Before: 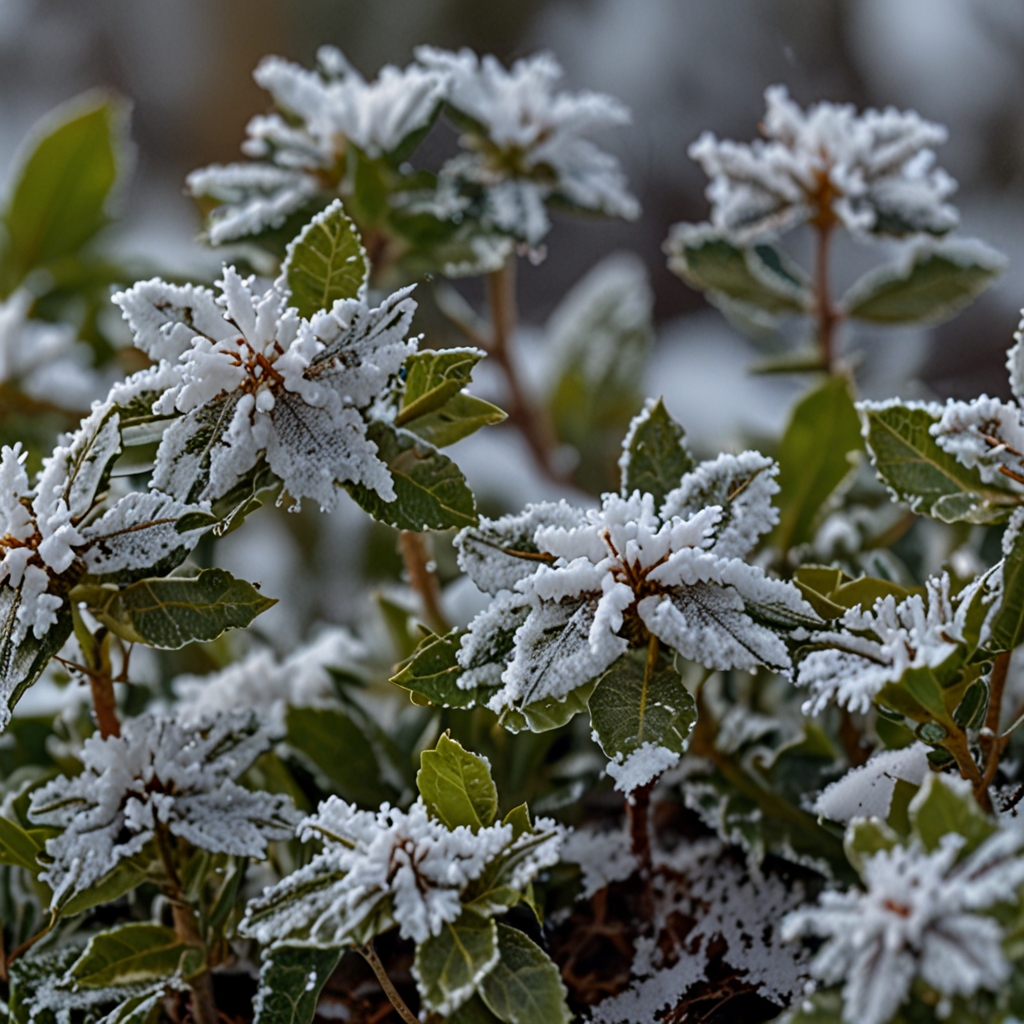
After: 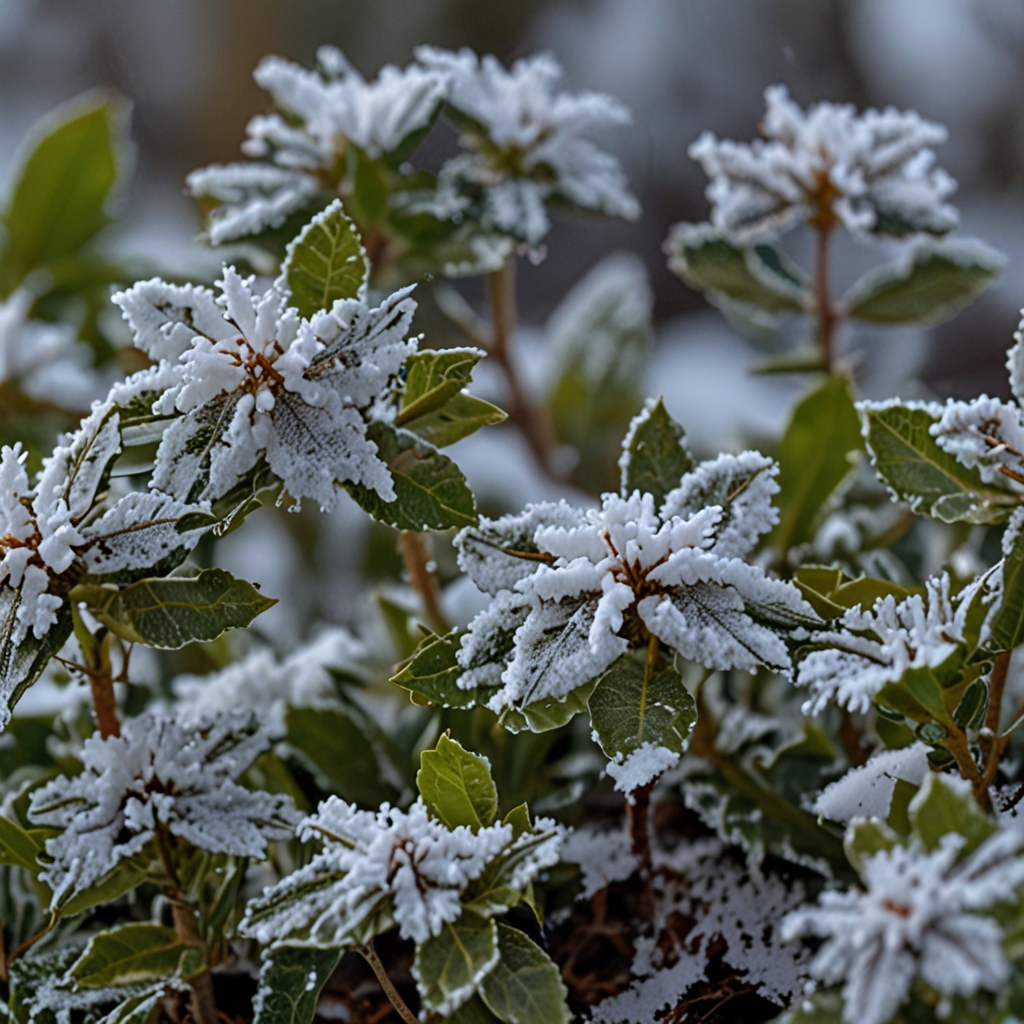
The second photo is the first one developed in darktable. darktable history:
shadows and highlights: shadows 25, highlights -25
white balance: red 0.98, blue 1.034
